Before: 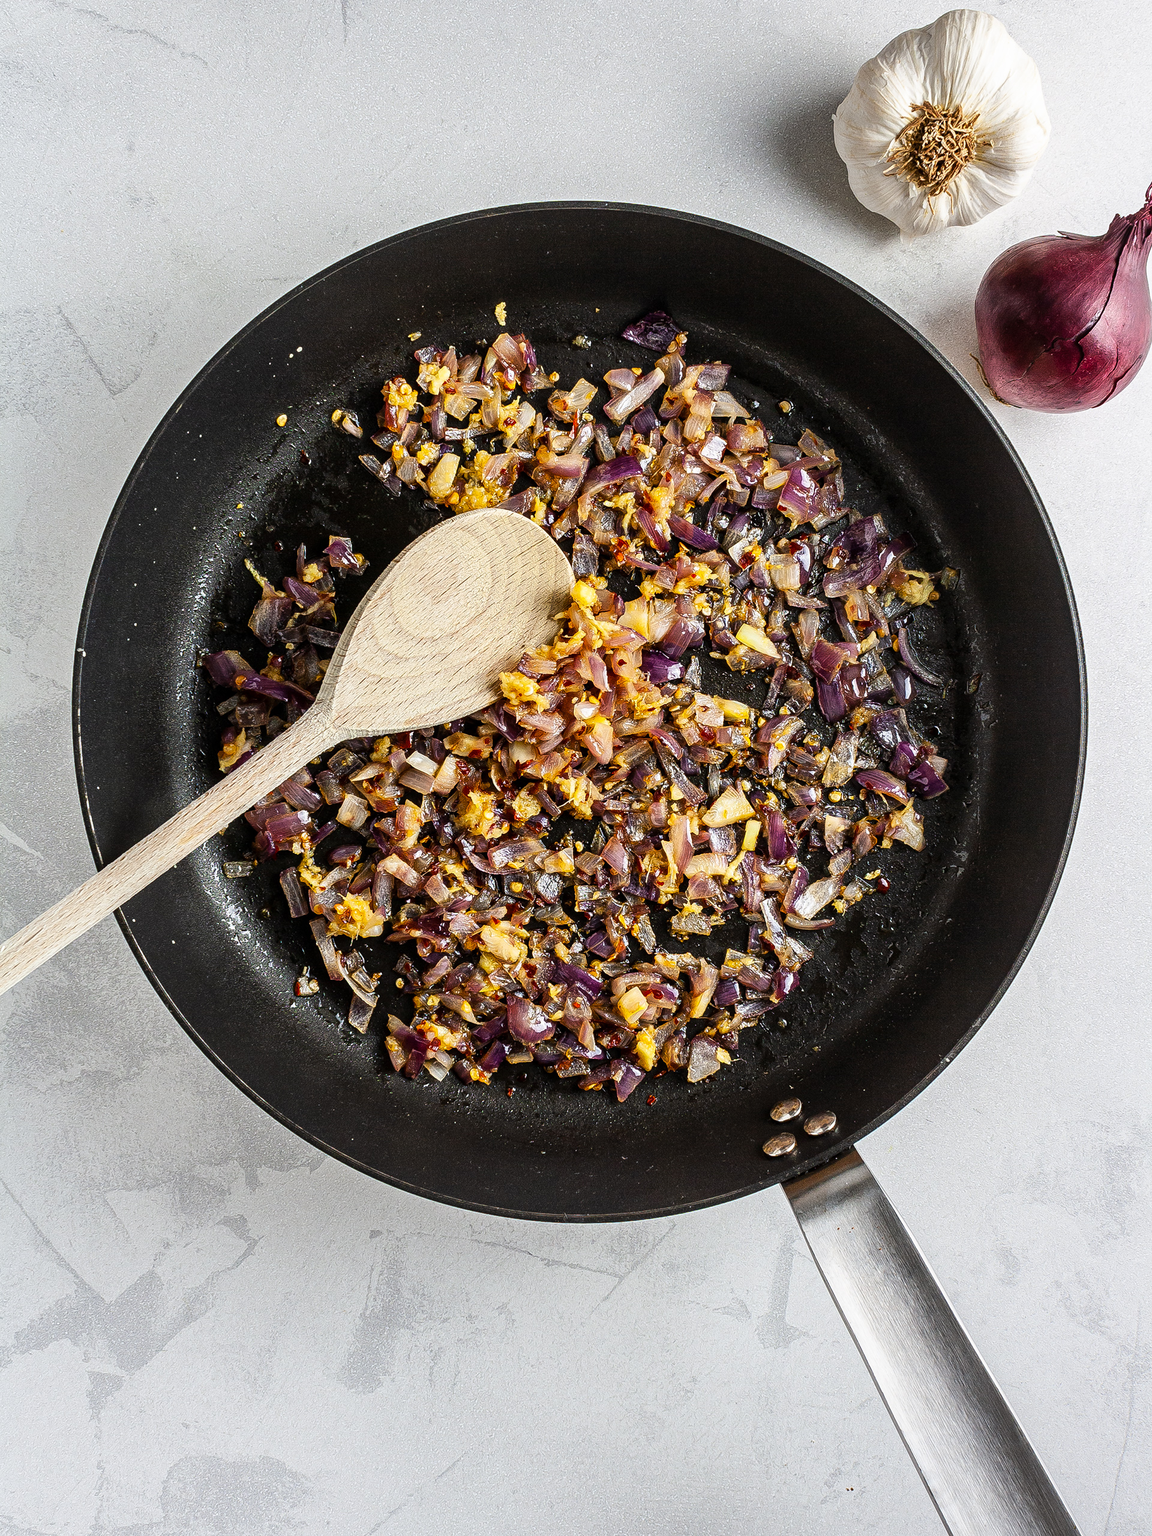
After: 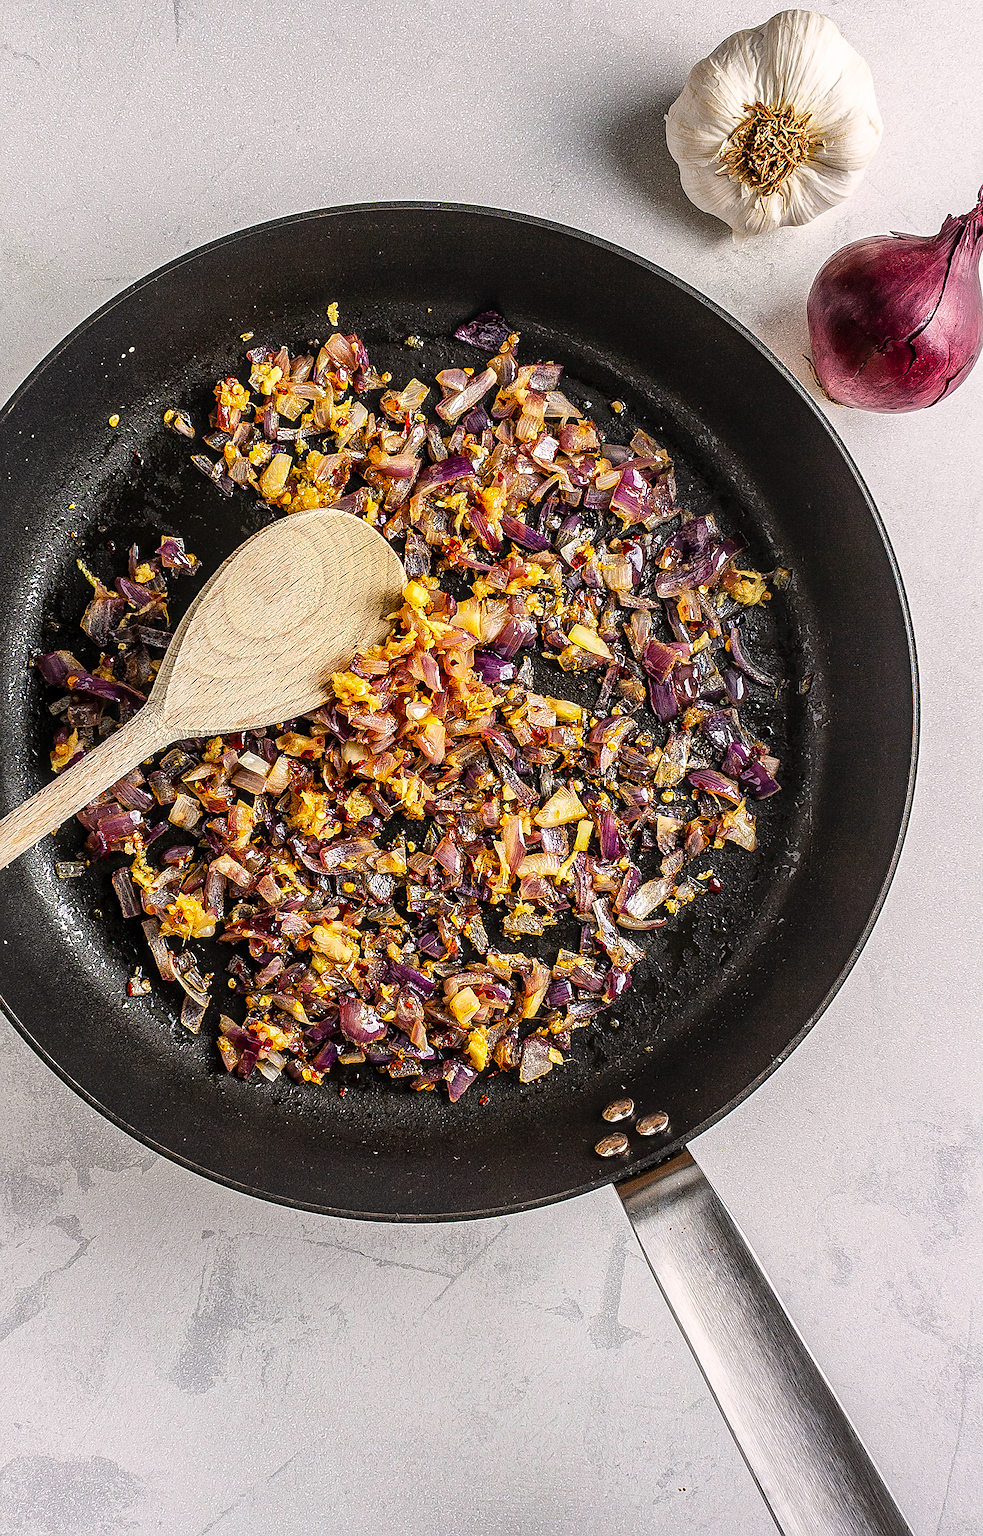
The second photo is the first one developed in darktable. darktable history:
crop and rotate: left 14.584%
local contrast: detail 130%
sharpen: on, module defaults
color correction: highlights a* 3.22, highlights b* 1.93, saturation 1.19
